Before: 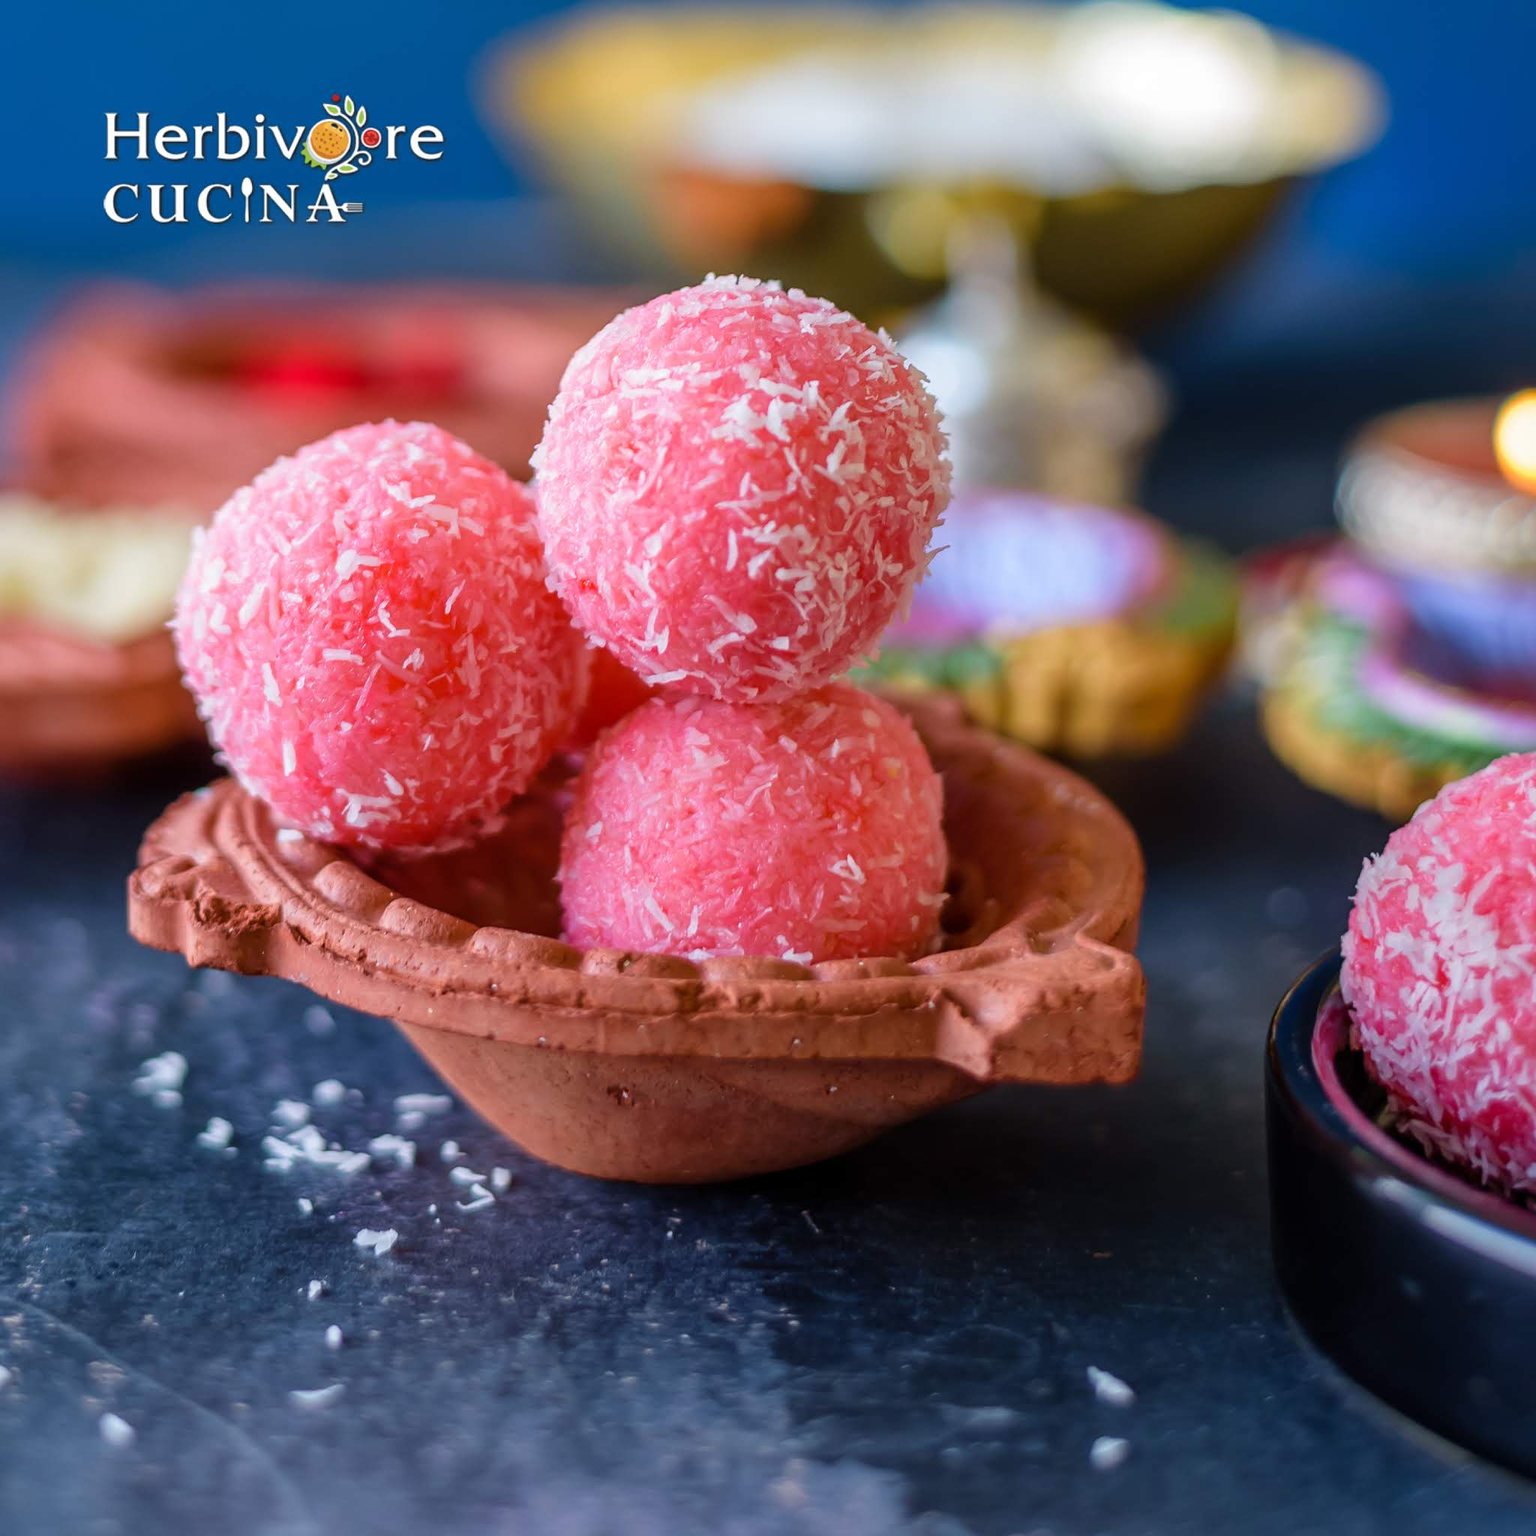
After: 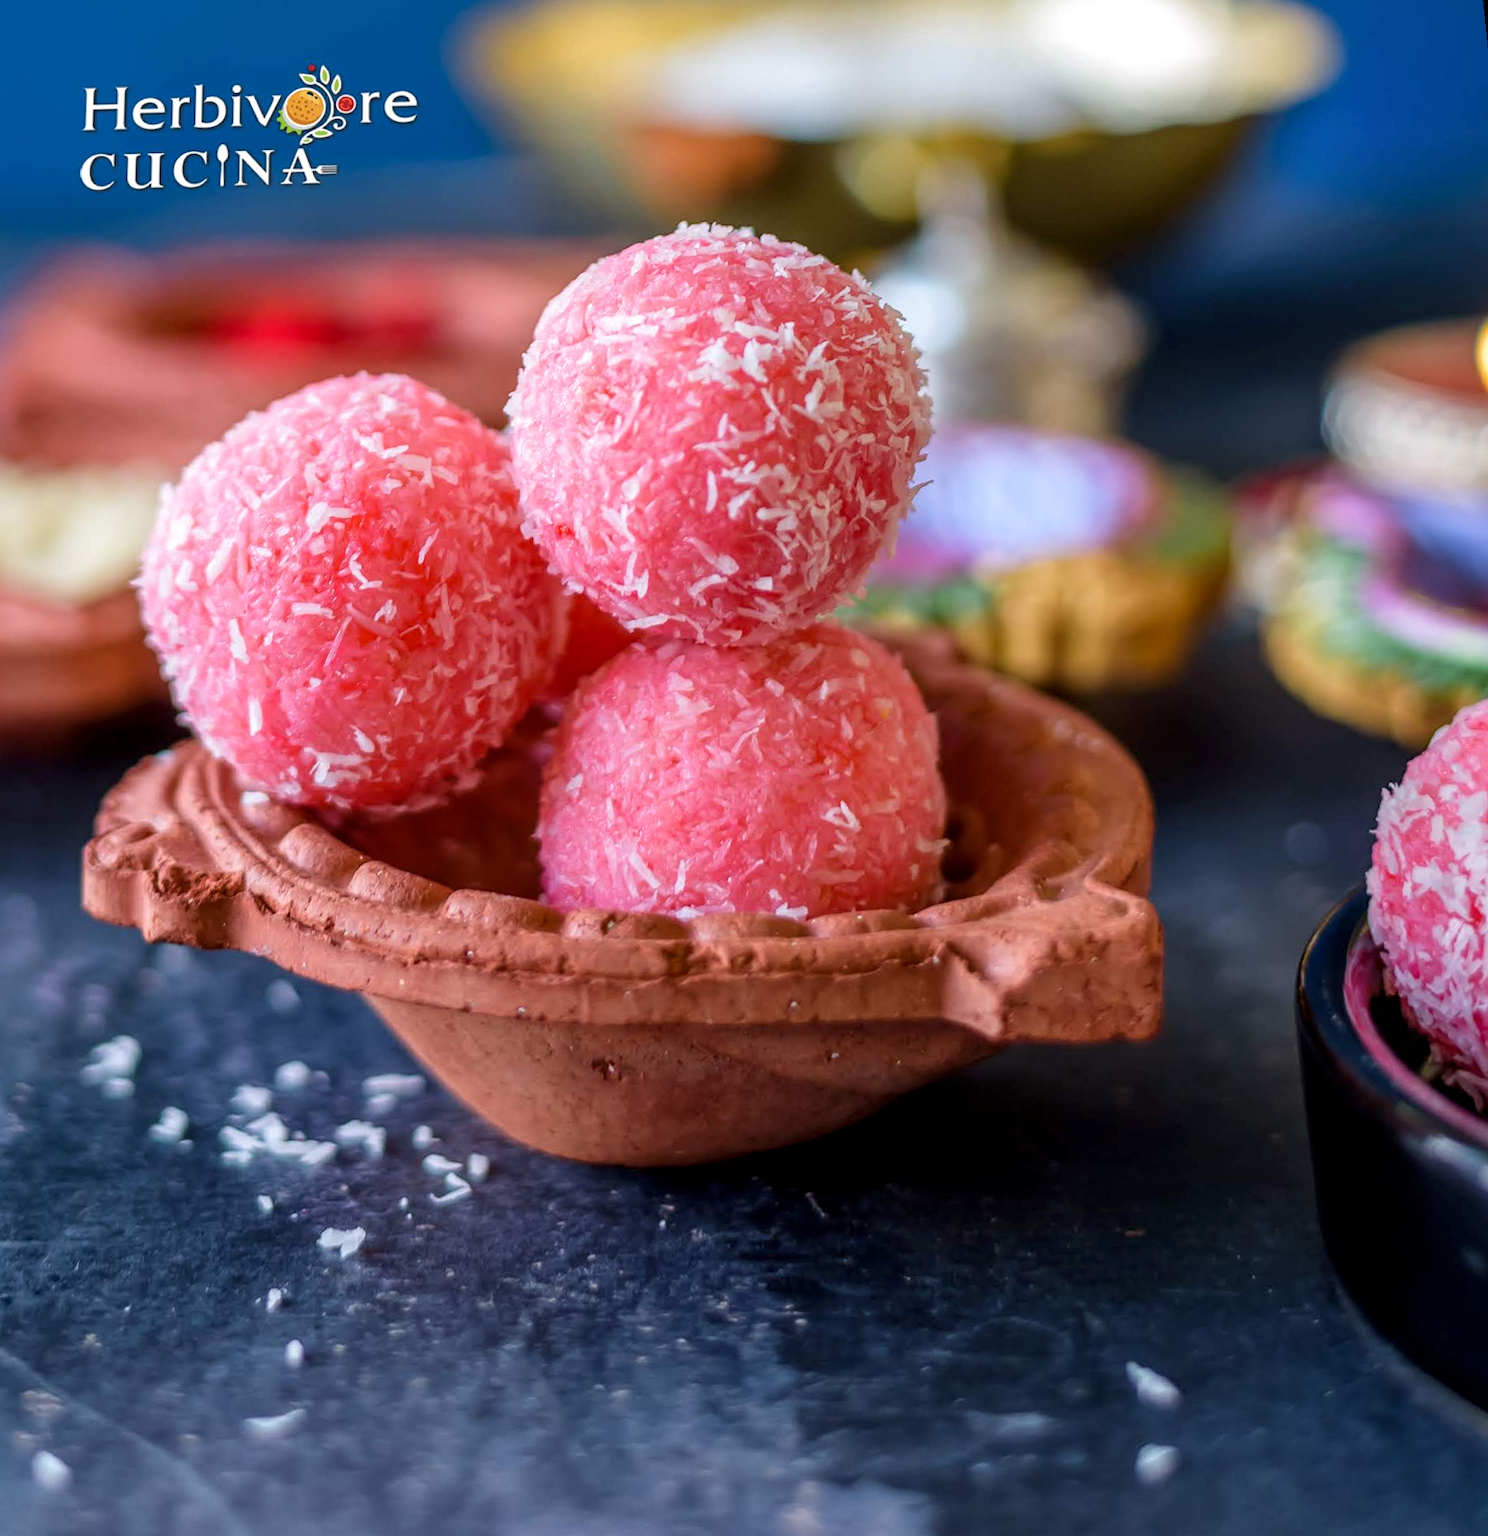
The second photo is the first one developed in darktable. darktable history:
rotate and perspective: rotation -1.68°, lens shift (vertical) -0.146, crop left 0.049, crop right 0.912, crop top 0.032, crop bottom 0.96
local contrast: highlights 100%, shadows 100%, detail 131%, midtone range 0.2
